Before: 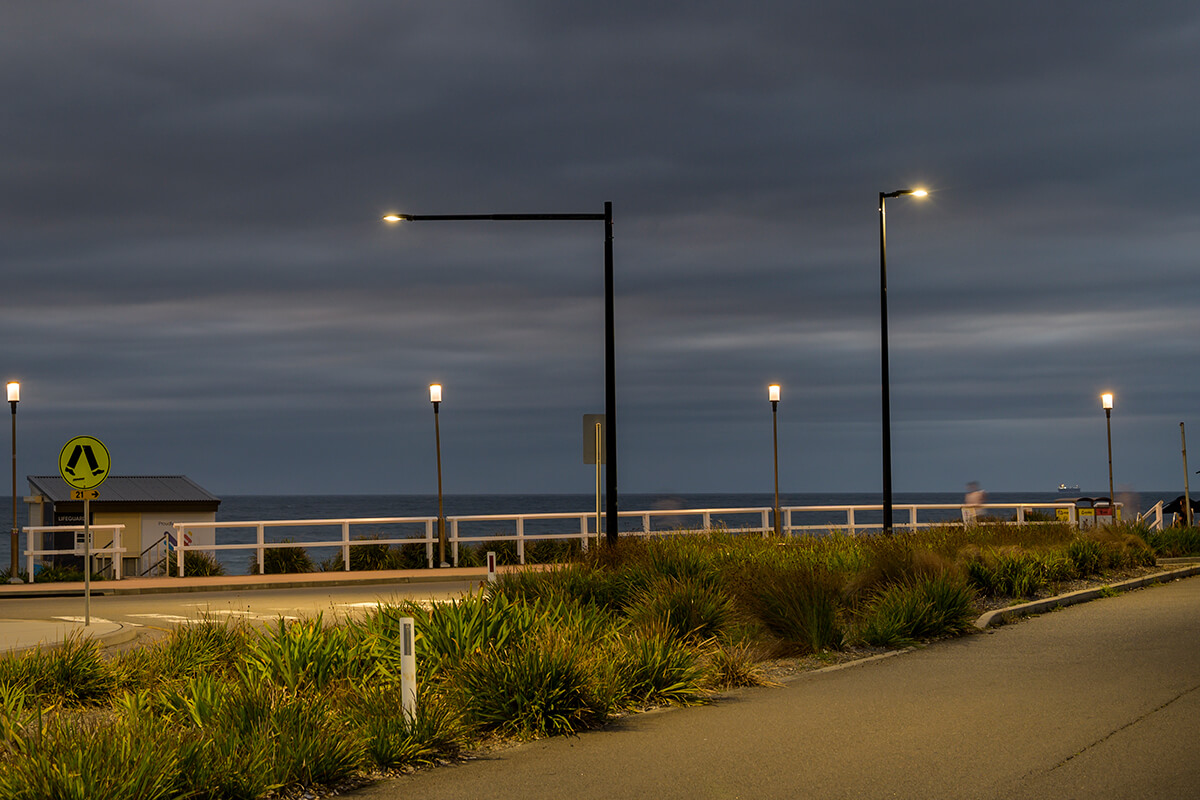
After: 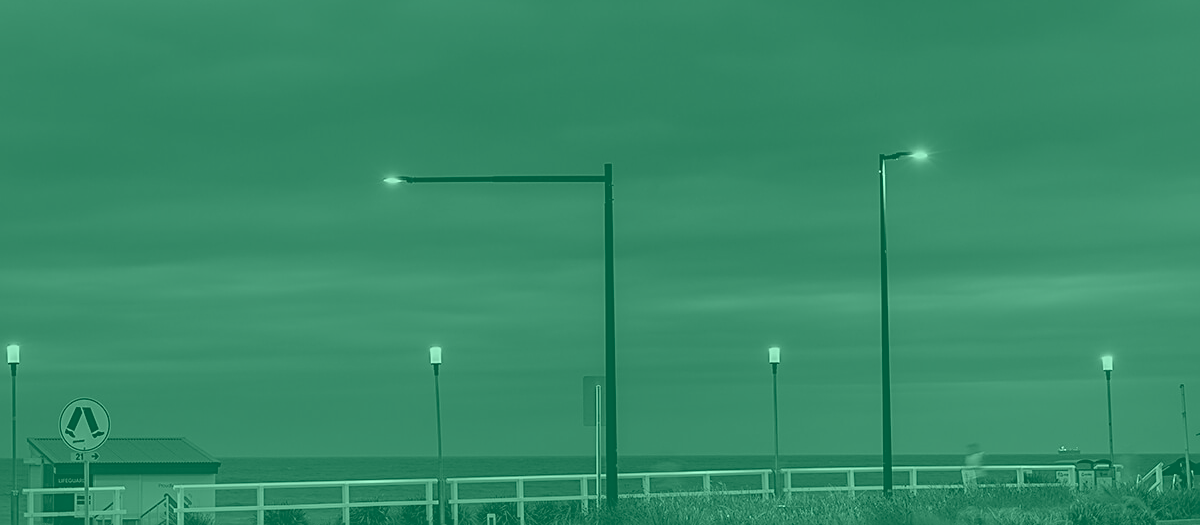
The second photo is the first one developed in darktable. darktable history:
sharpen: amount 0.55
crop and rotate: top 4.848%, bottom 29.503%
colorize: hue 147.6°, saturation 65%, lightness 21.64%
